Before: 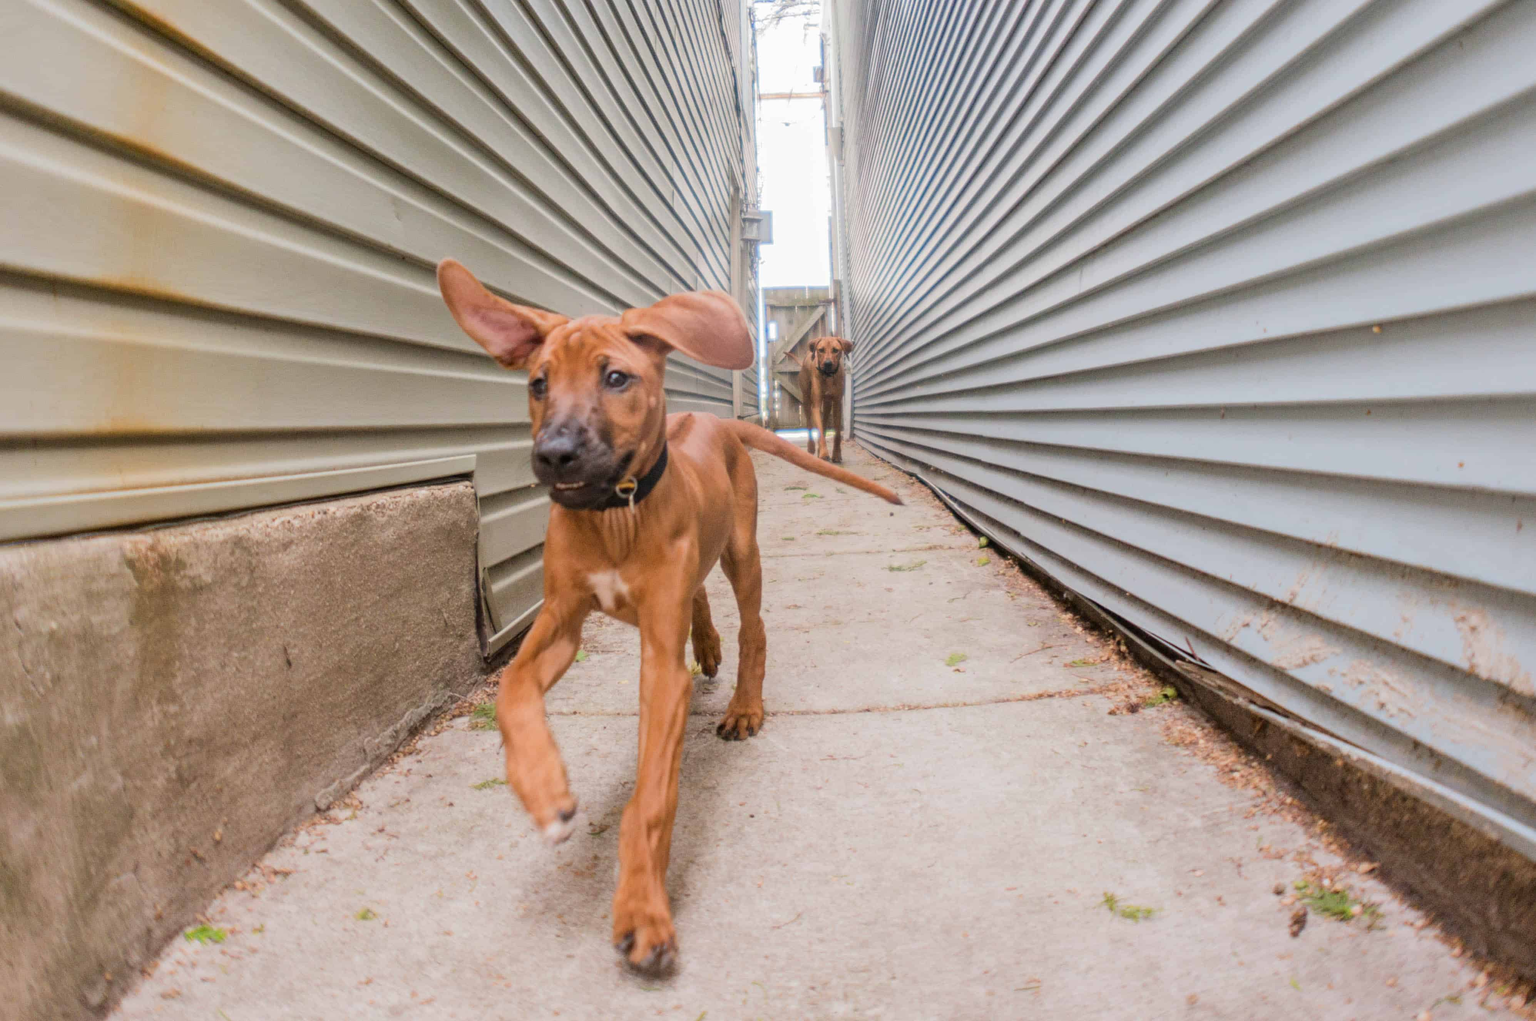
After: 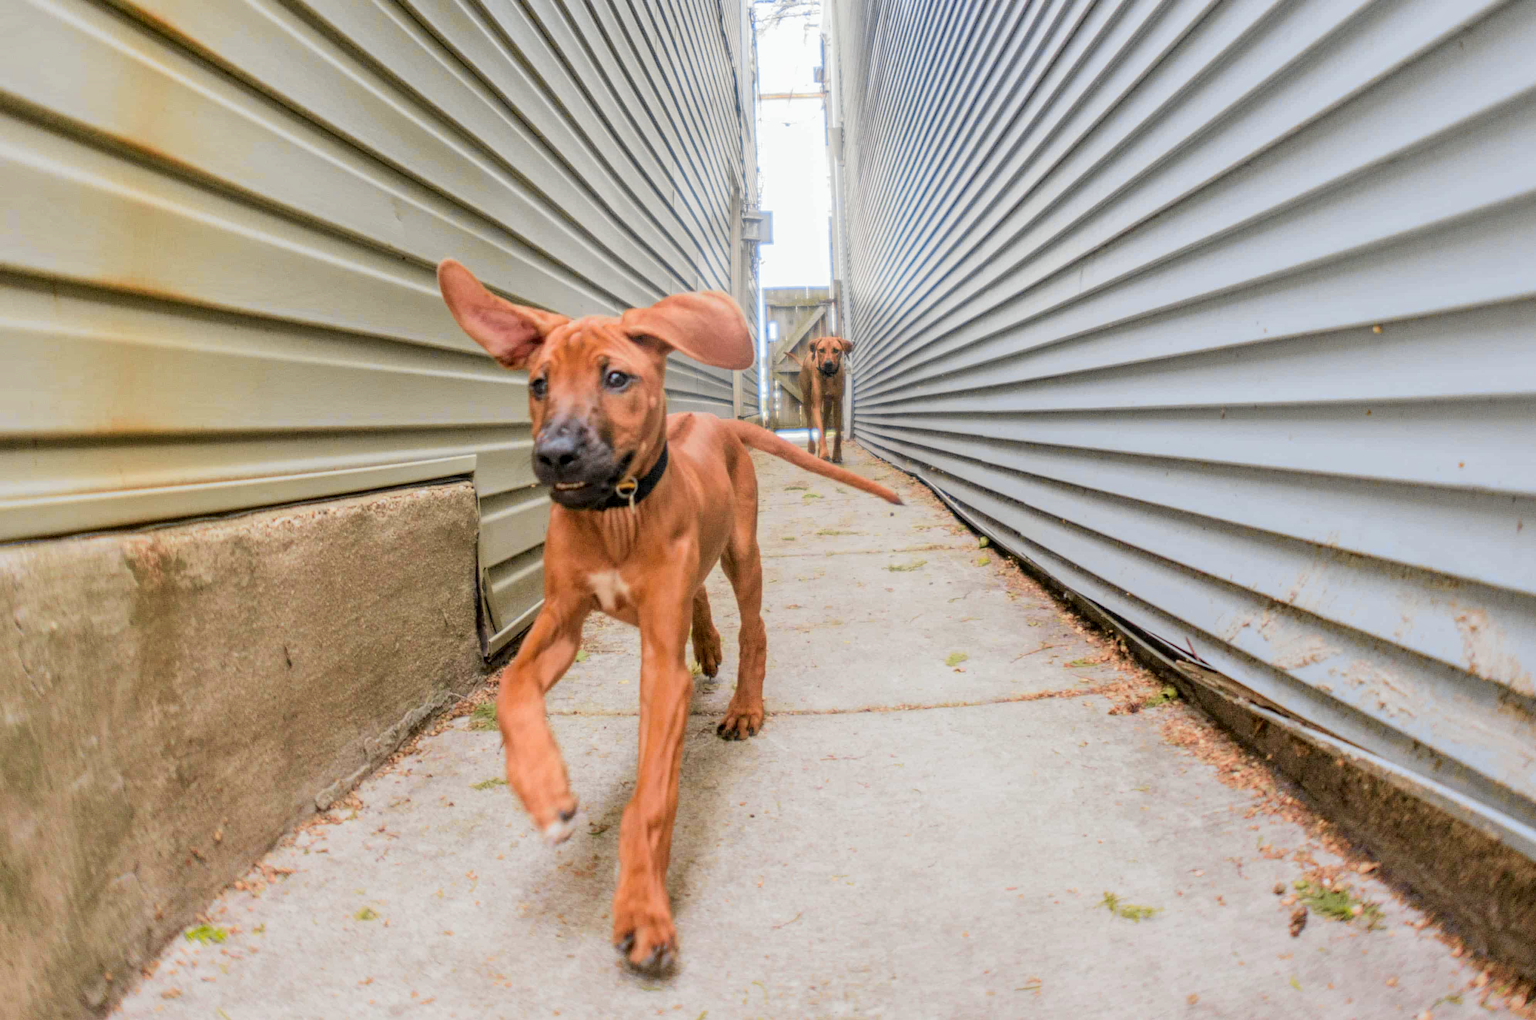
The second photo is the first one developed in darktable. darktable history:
local contrast: on, module defaults
tone curve: curves: ch0 [(0, 0) (0.07, 0.052) (0.23, 0.254) (0.486, 0.53) (0.822, 0.825) (0.994, 0.955)]; ch1 [(0, 0) (0.226, 0.261) (0.379, 0.442) (0.469, 0.472) (0.495, 0.495) (0.514, 0.504) (0.561, 0.568) (0.59, 0.612) (1, 1)]; ch2 [(0, 0) (0.269, 0.299) (0.459, 0.441) (0.498, 0.499) (0.523, 0.52) (0.551, 0.576) (0.629, 0.643) (0.659, 0.681) (0.718, 0.764) (1, 1)], color space Lab, independent channels, preserve colors none
